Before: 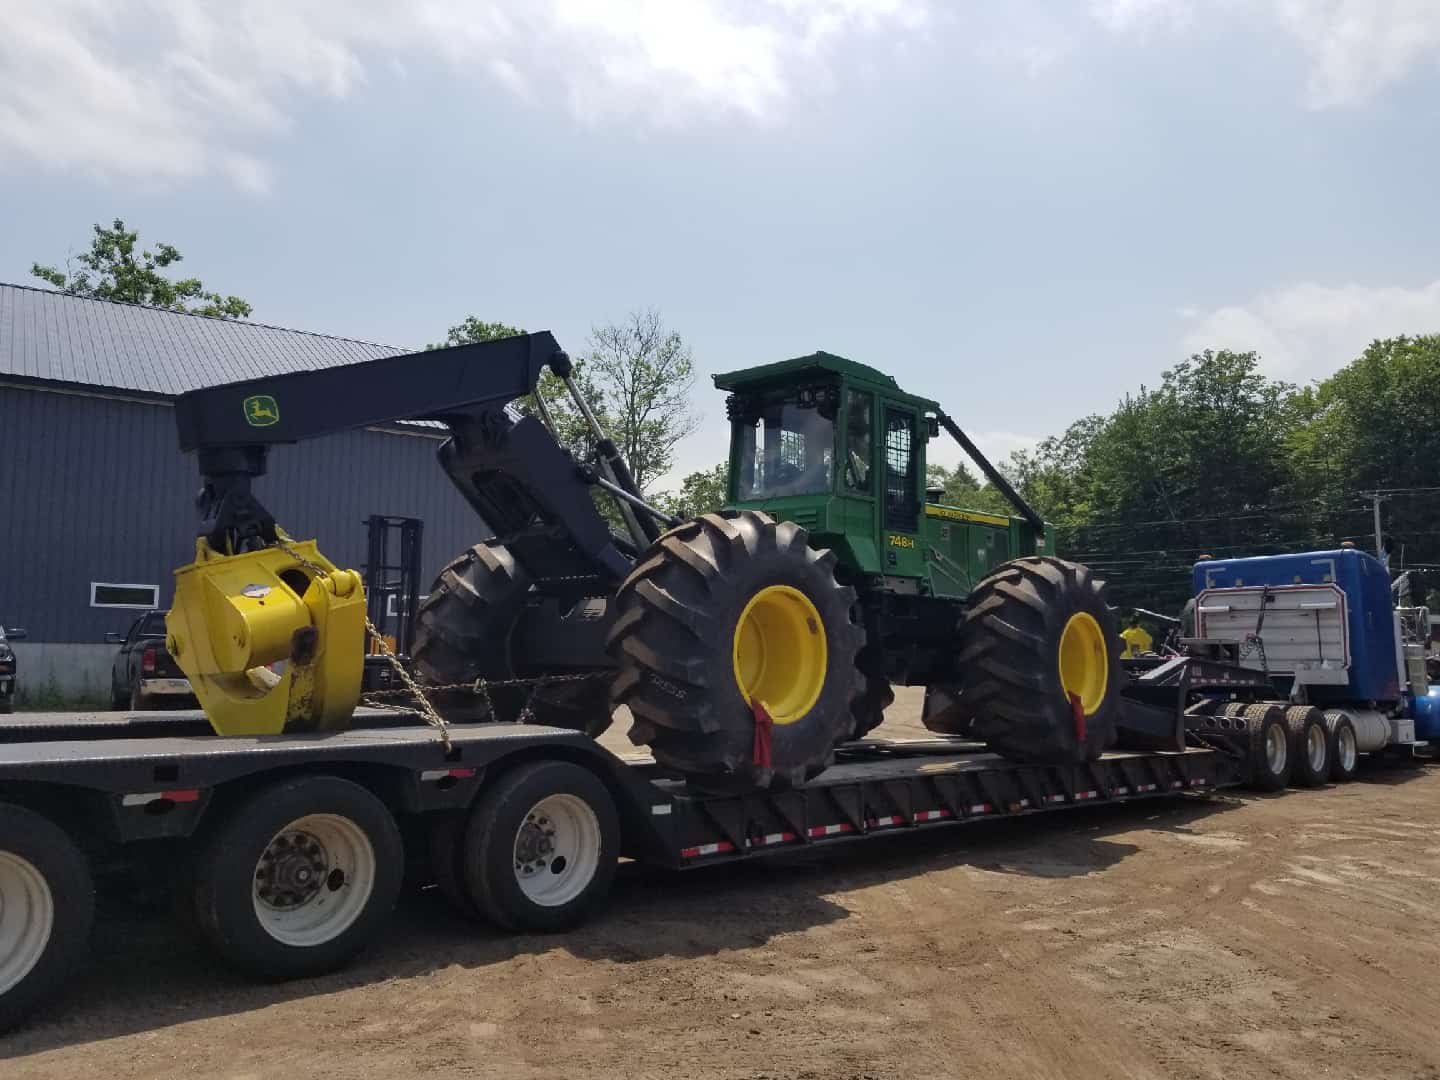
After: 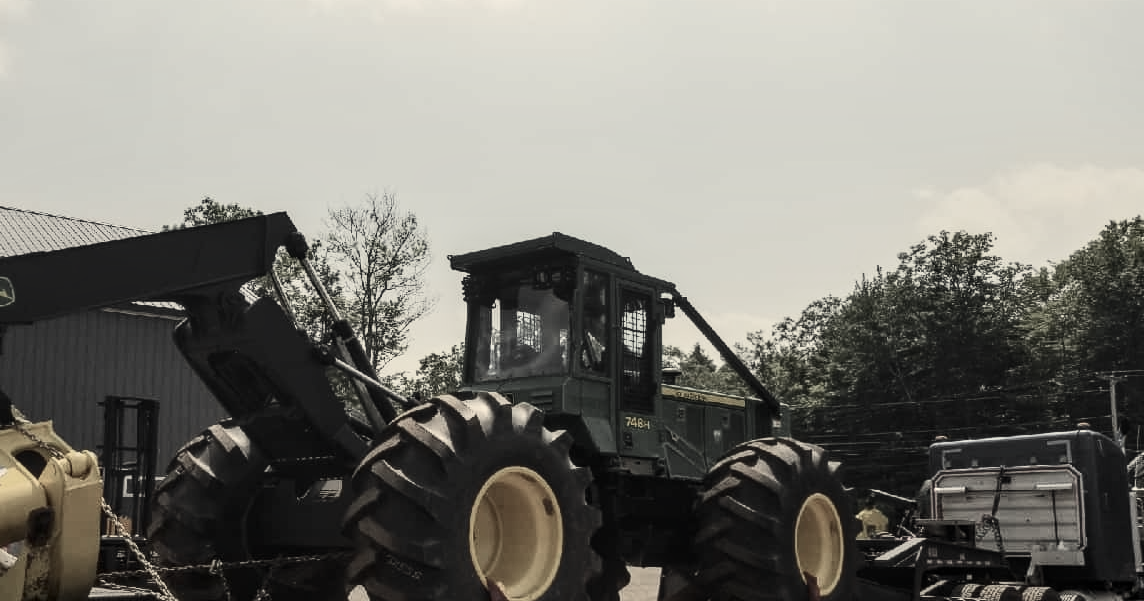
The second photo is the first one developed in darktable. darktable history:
contrast brightness saturation: contrast 0.28
tone equalizer: on, module defaults
crop: left 18.38%, top 11.092%, right 2.134%, bottom 33.217%
color correction: saturation 0.85
local contrast: on, module defaults
white balance: red 1.08, blue 0.791
color zones: curves: ch0 [(0, 0.613) (0.01, 0.613) (0.245, 0.448) (0.498, 0.529) (0.642, 0.665) (0.879, 0.777) (0.99, 0.613)]; ch1 [(0, 0.035) (0.121, 0.189) (0.259, 0.197) (0.415, 0.061) (0.589, 0.022) (0.732, 0.022) (0.857, 0.026) (0.991, 0.053)]
